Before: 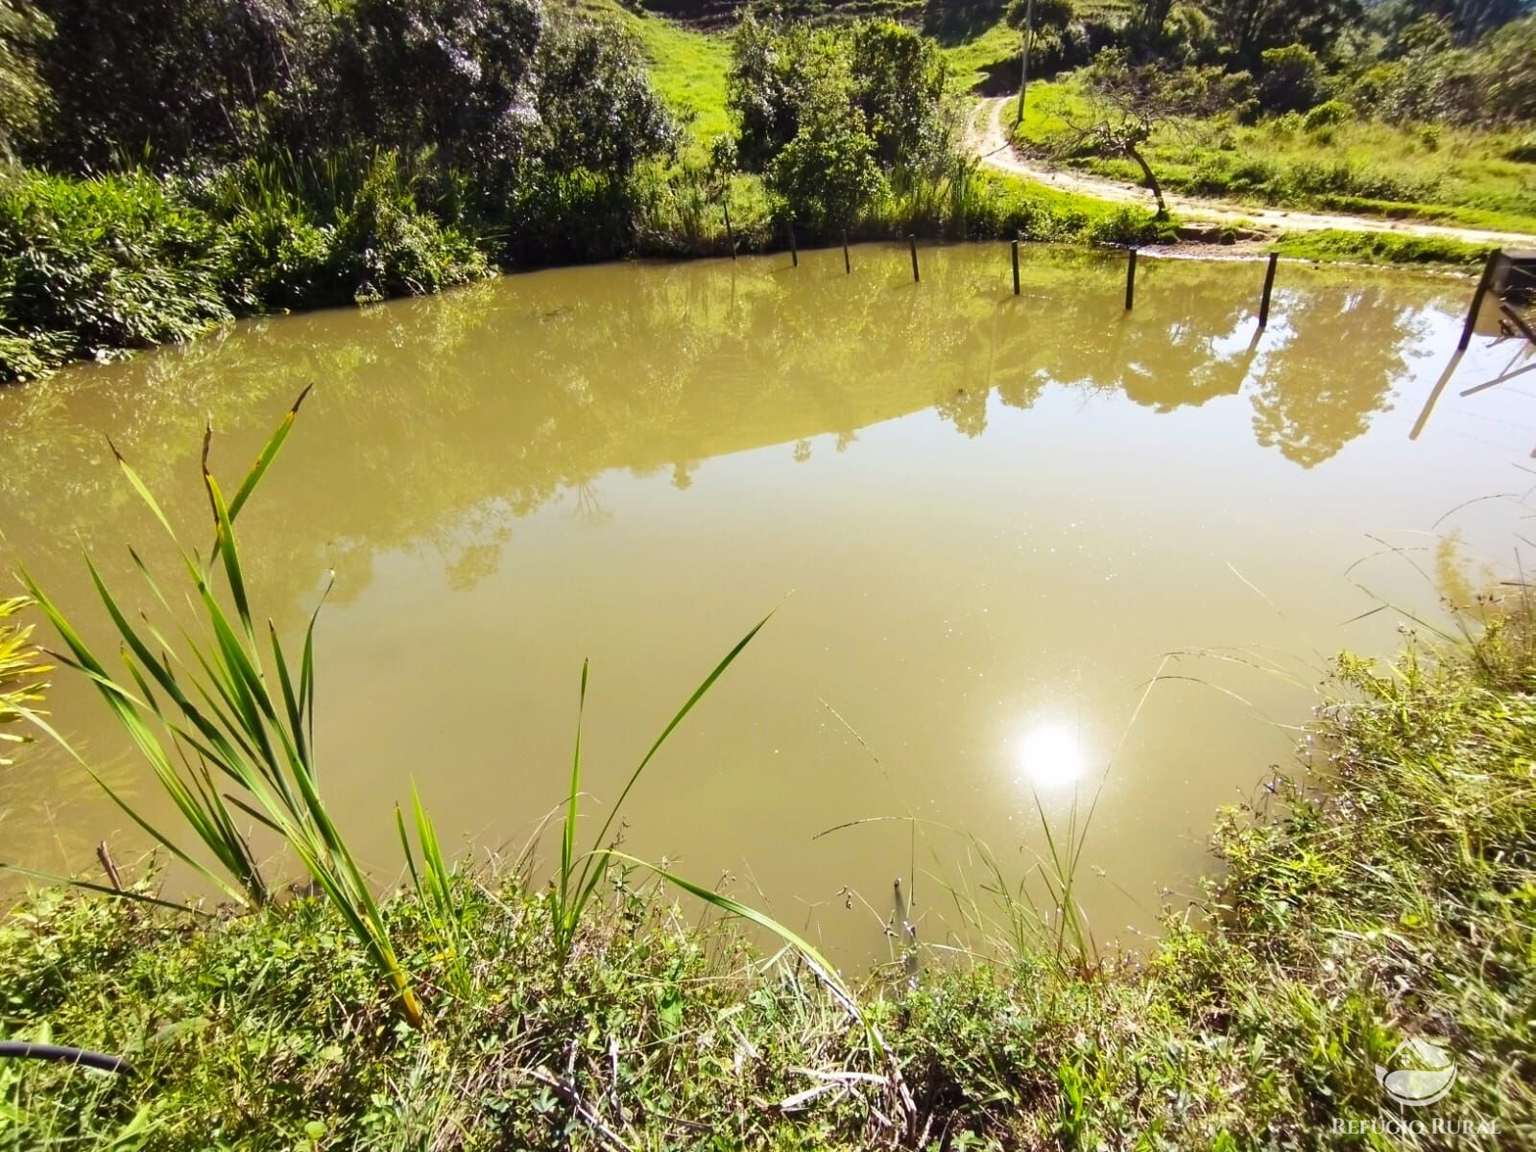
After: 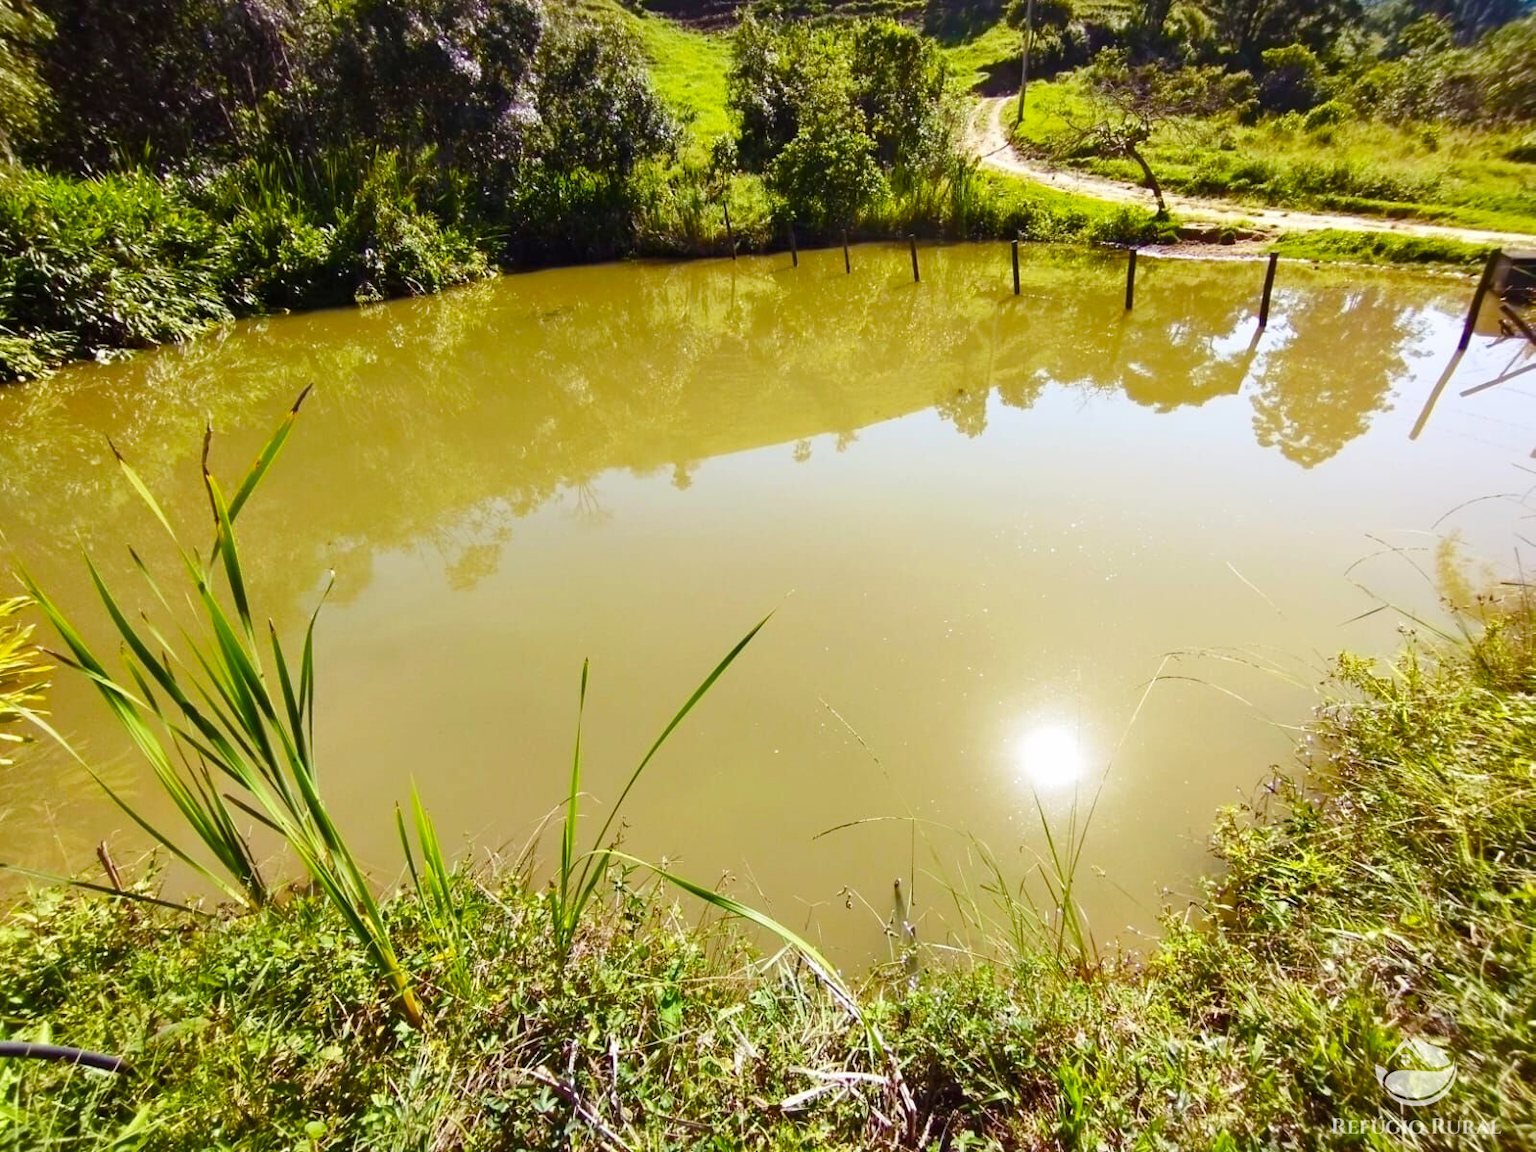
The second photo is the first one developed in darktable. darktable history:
color balance rgb: perceptual saturation grading › global saturation 20%, perceptual saturation grading › highlights -24.804%, perceptual saturation grading › shadows 49.935%, global vibrance 20%
